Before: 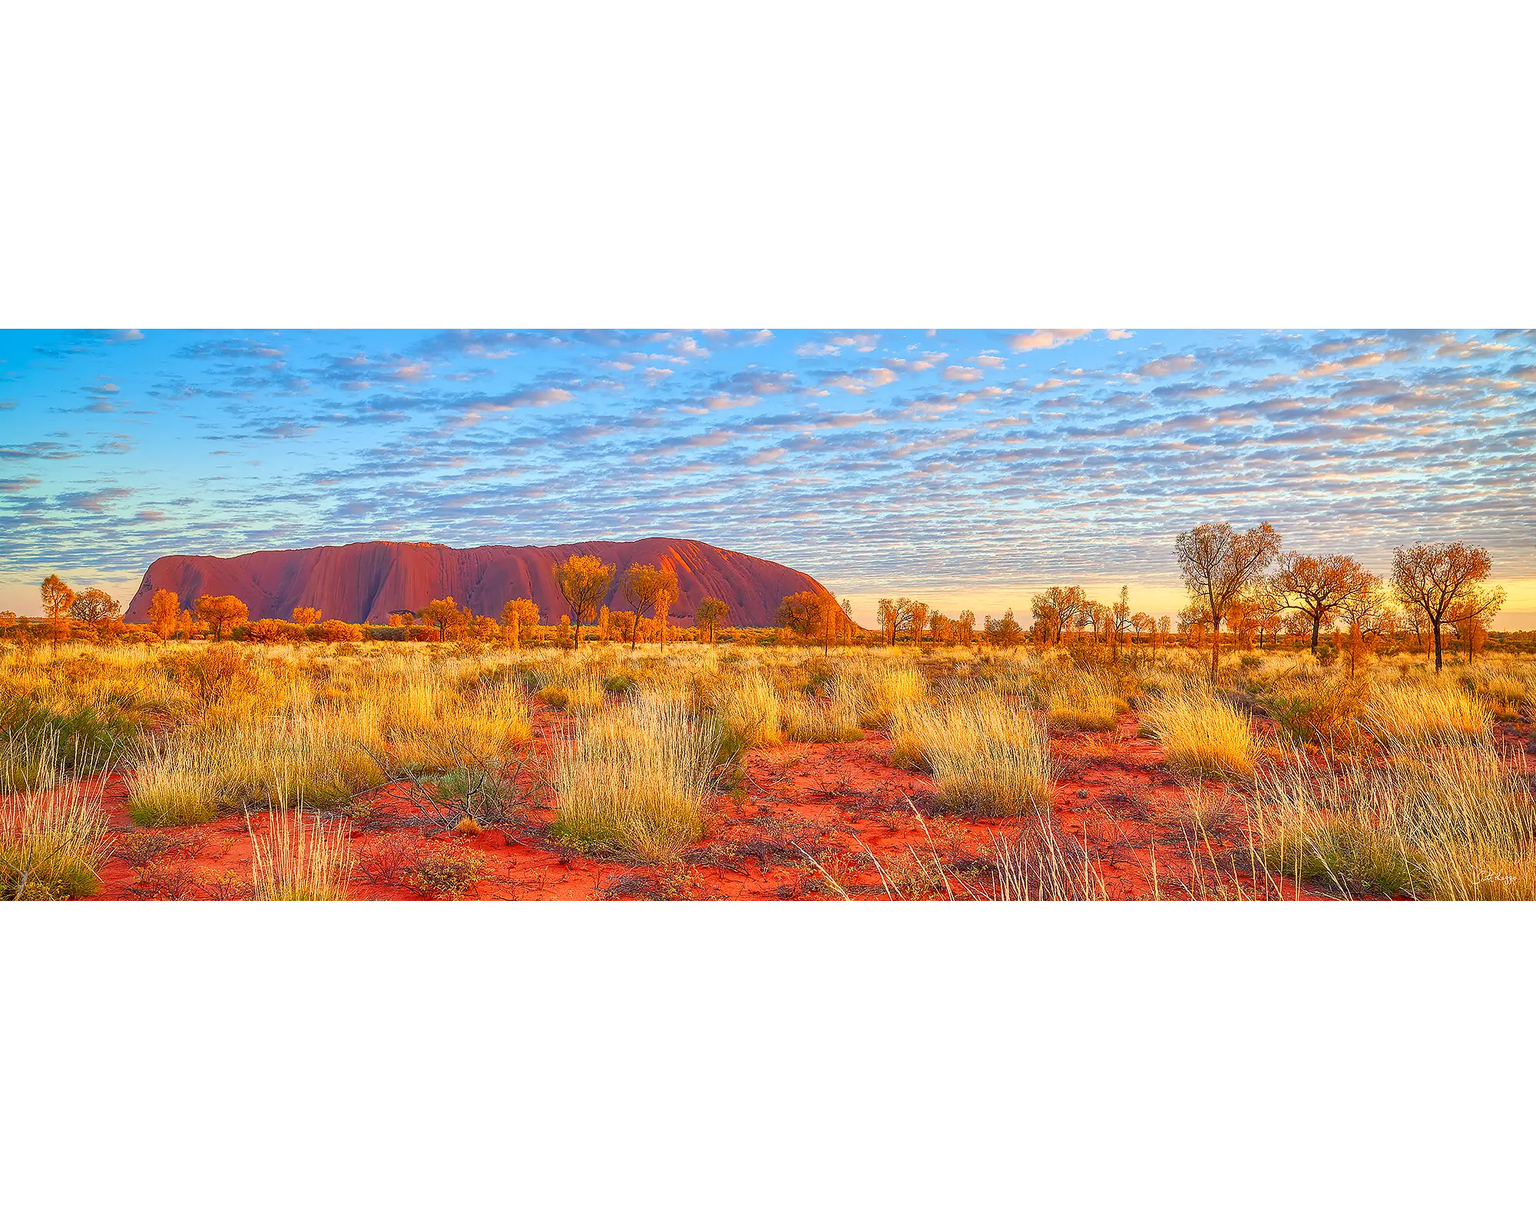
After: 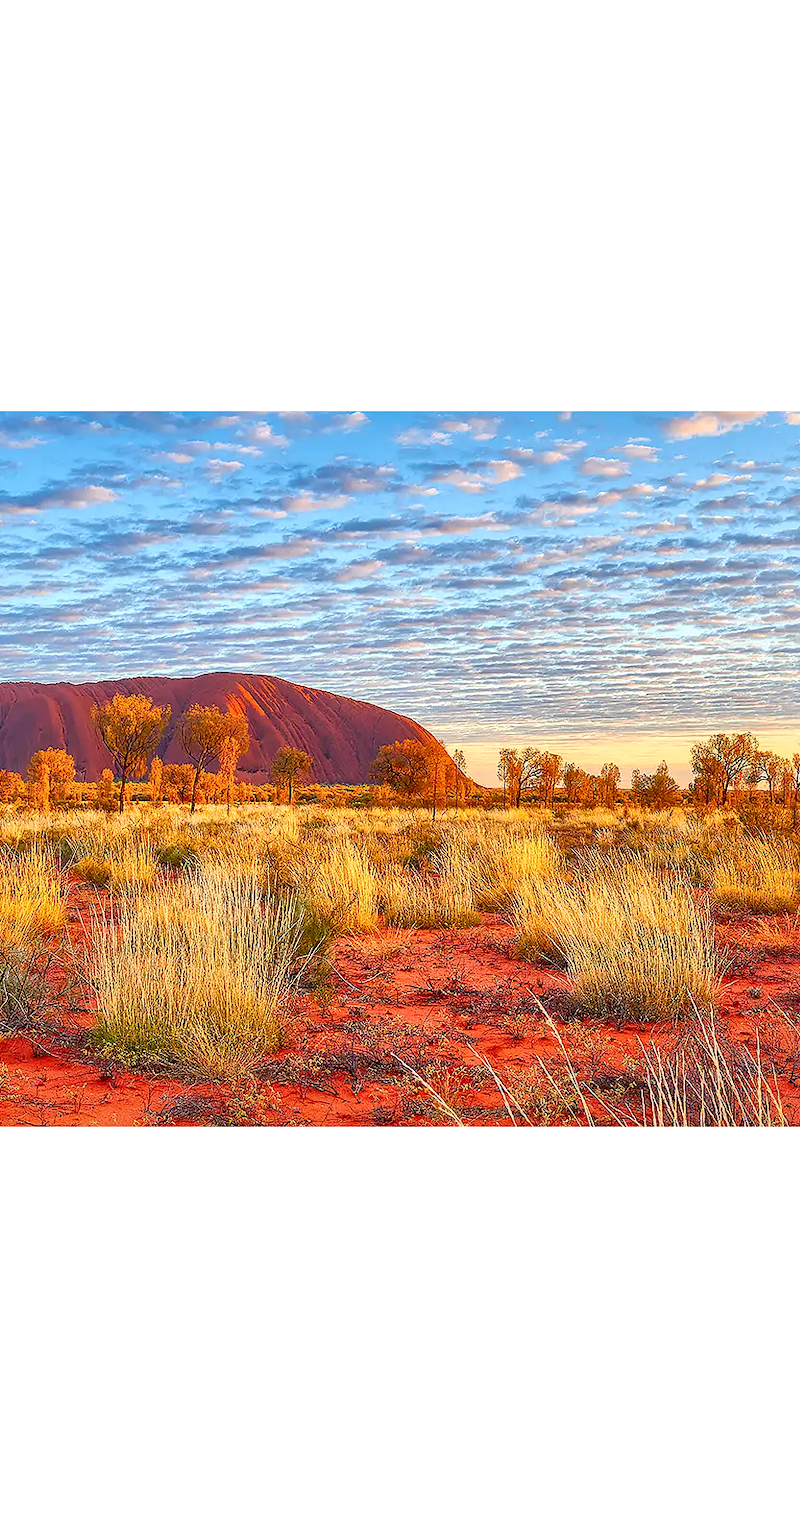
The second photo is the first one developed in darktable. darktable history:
crop: left 31.229%, right 27.105%
local contrast: mode bilateral grid, contrast 20, coarseness 50, detail 159%, midtone range 0.2
